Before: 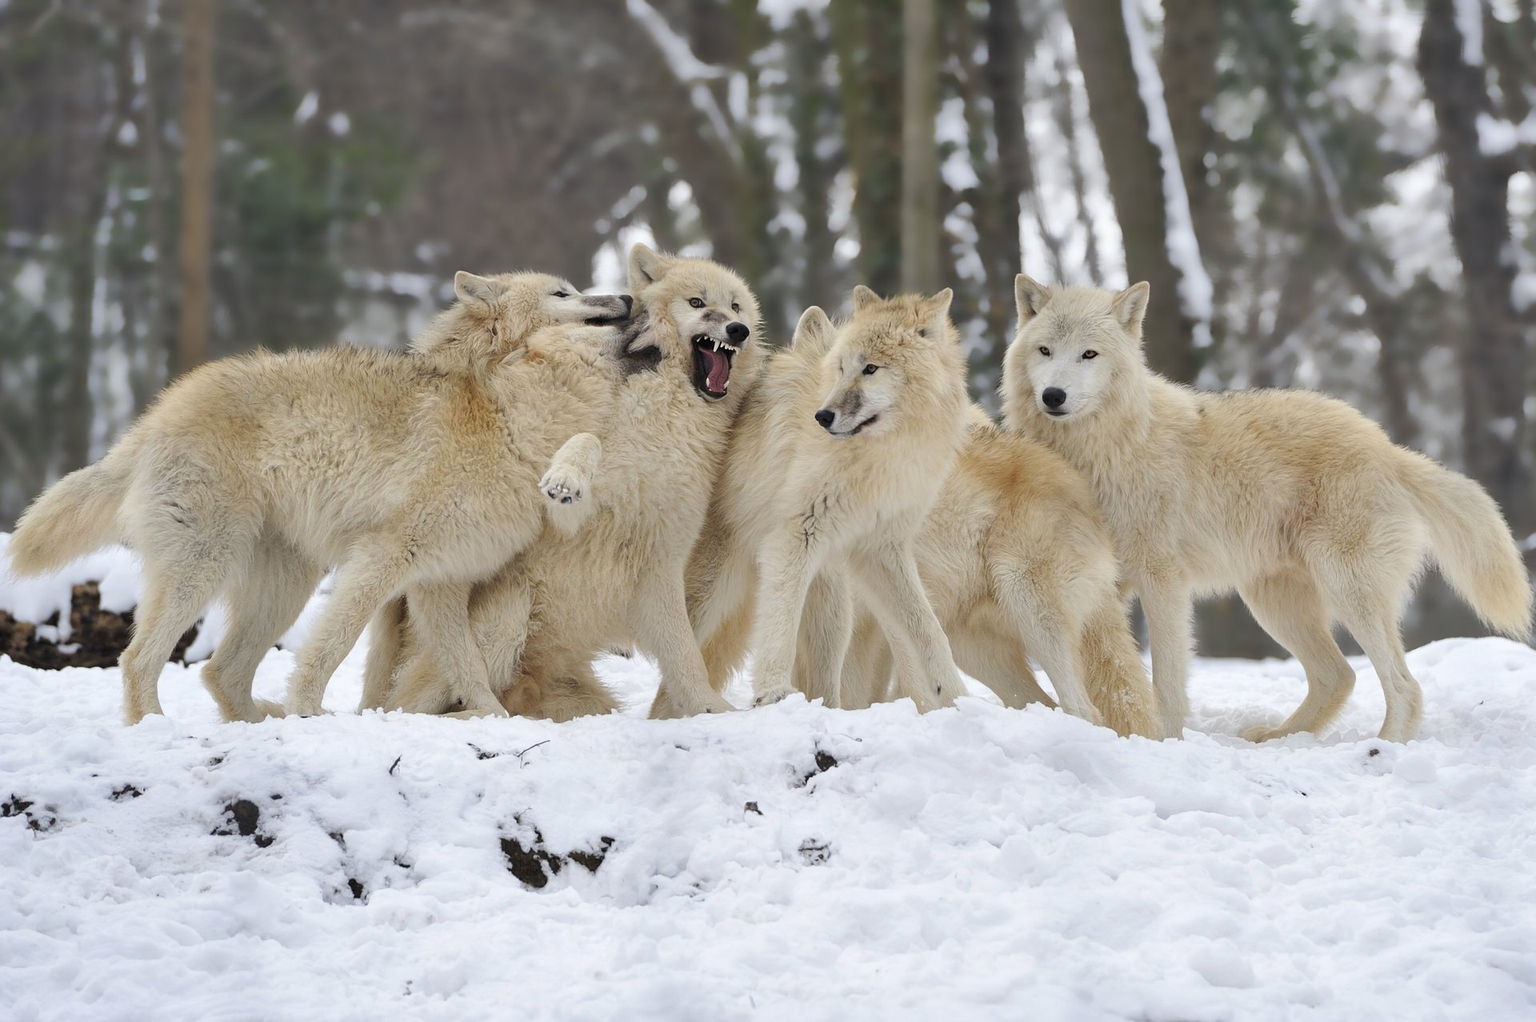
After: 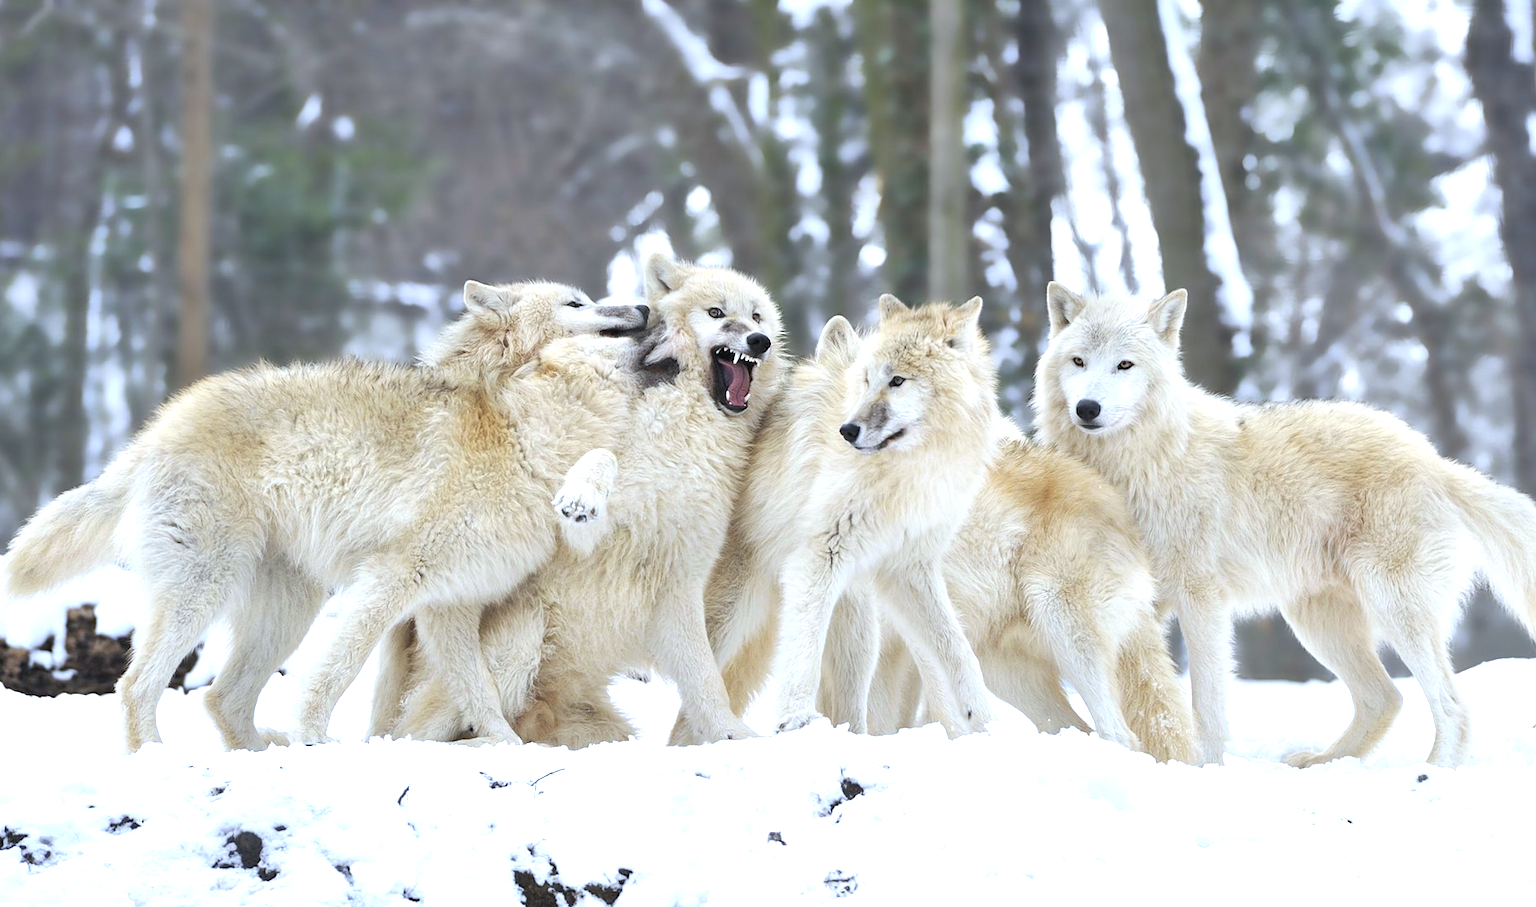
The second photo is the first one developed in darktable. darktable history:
crop and rotate: angle 0.2°, left 0.275%, right 3.127%, bottom 14.18%
exposure: exposure 0.95 EV, compensate highlight preservation false
white balance: red 0.931, blue 1.11
